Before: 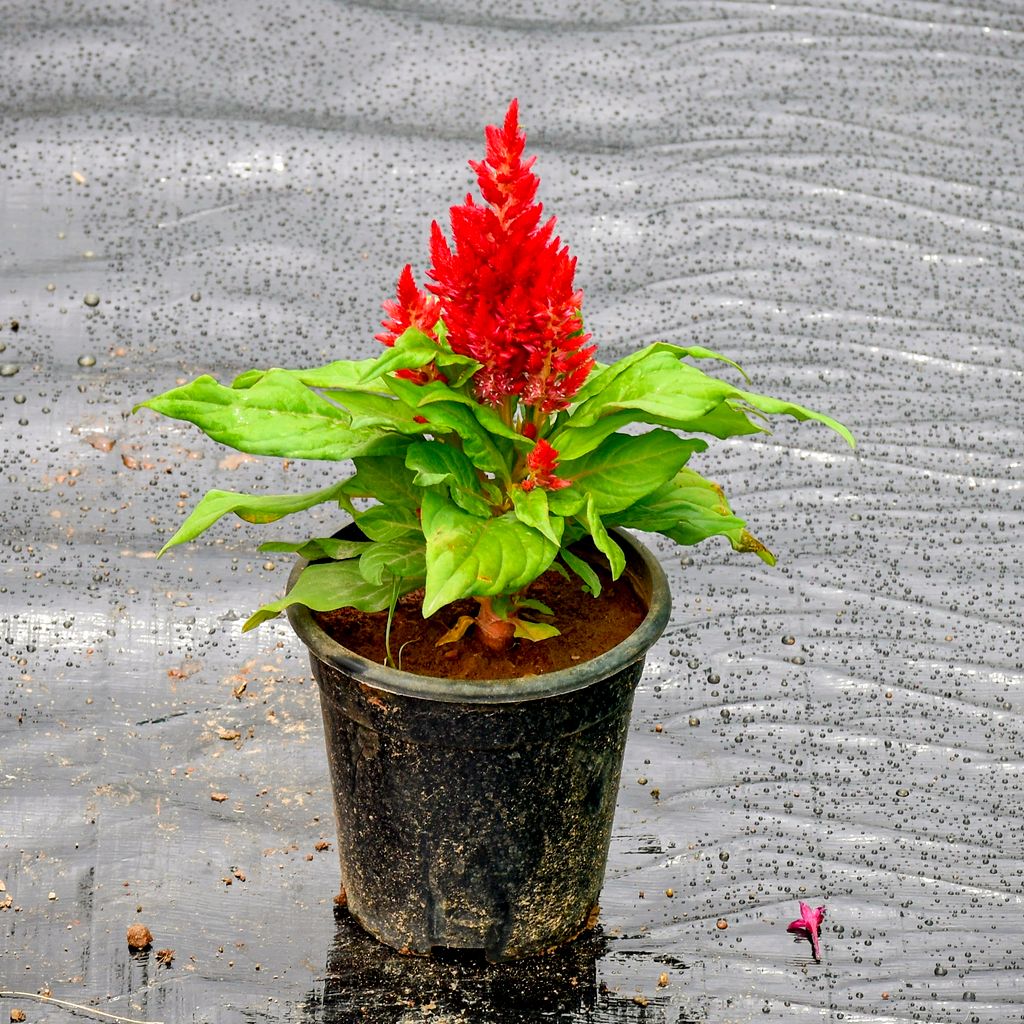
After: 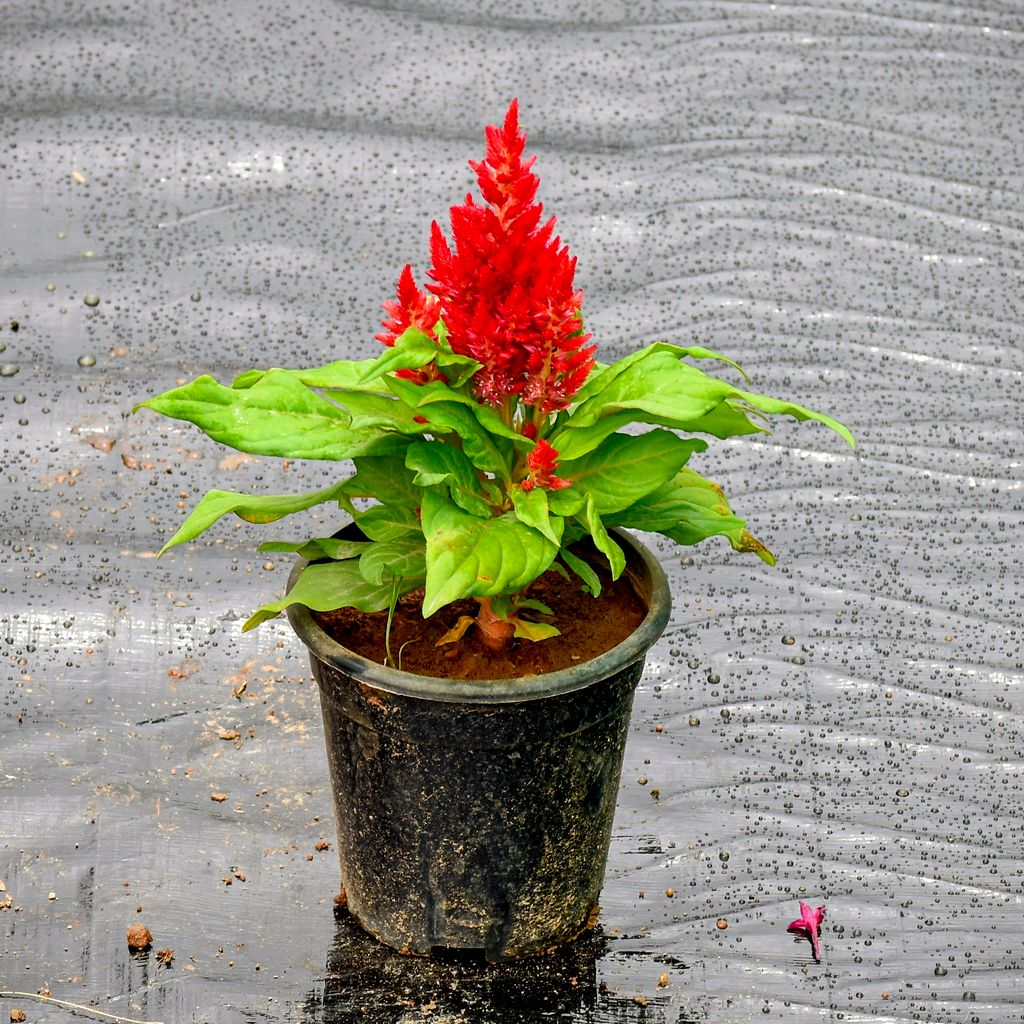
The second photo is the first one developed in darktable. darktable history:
tone equalizer: edges refinement/feathering 500, mask exposure compensation -1.57 EV, preserve details no
base curve: curves: ch0 [(0, 0) (0.472, 0.455) (1, 1)], preserve colors none
